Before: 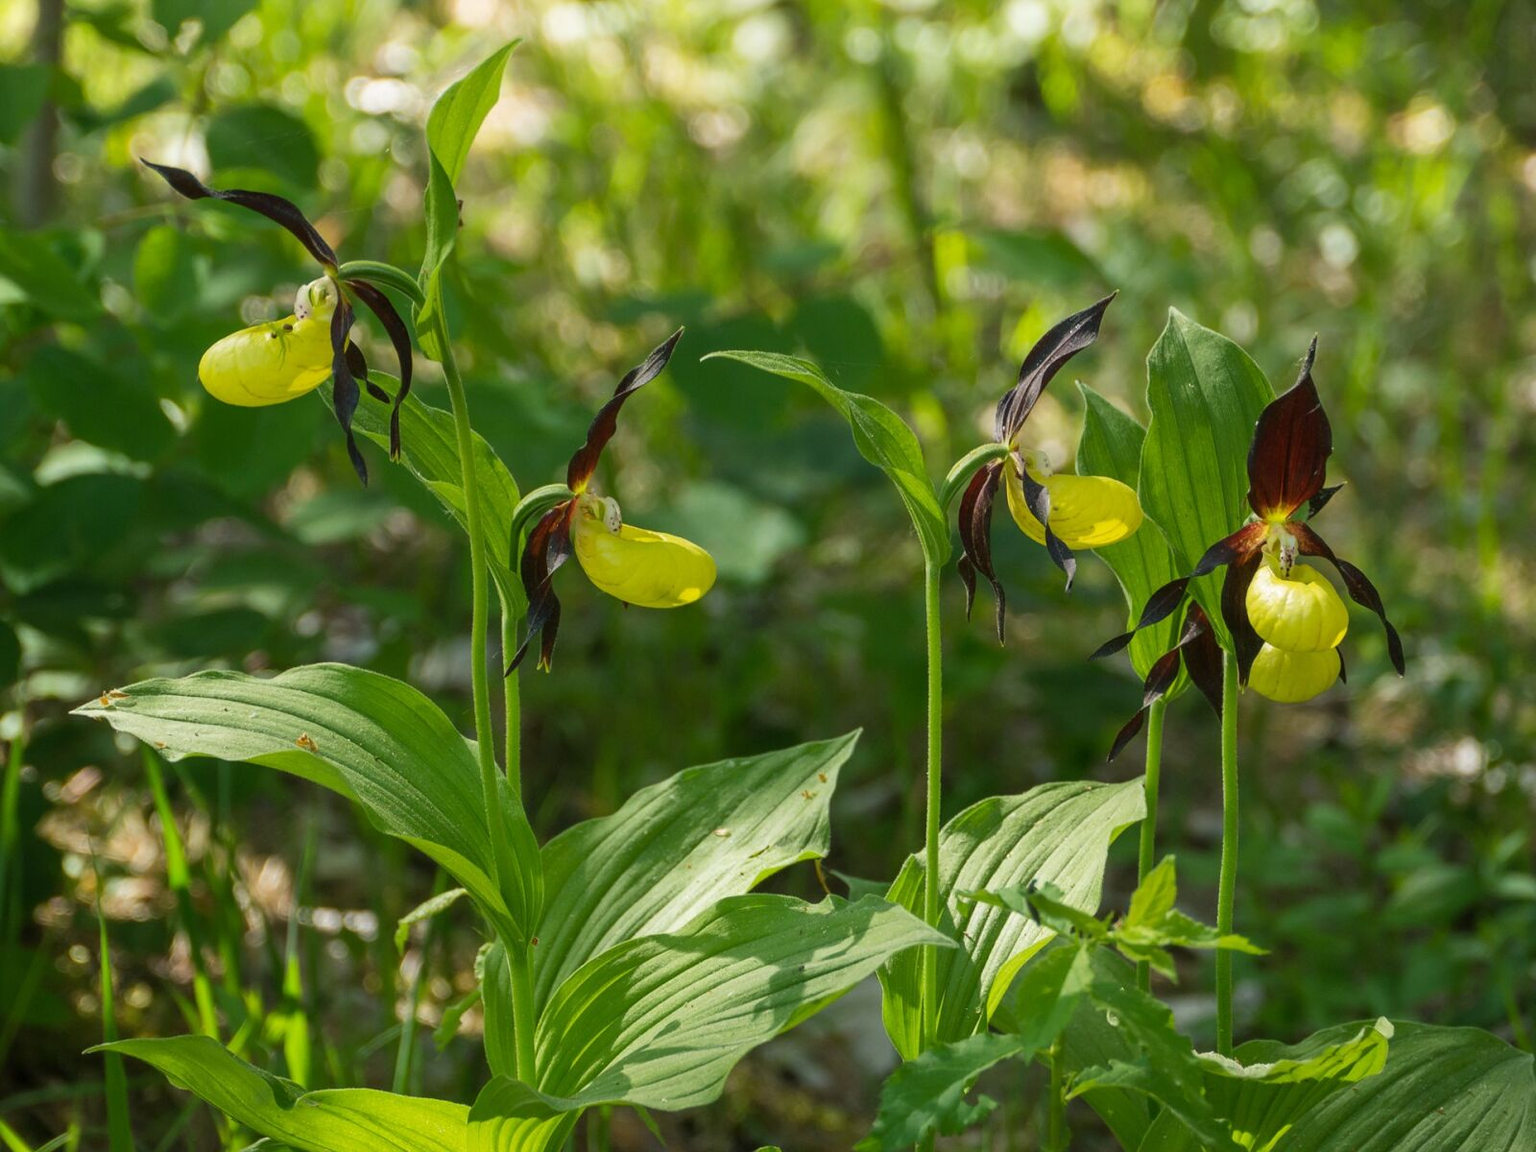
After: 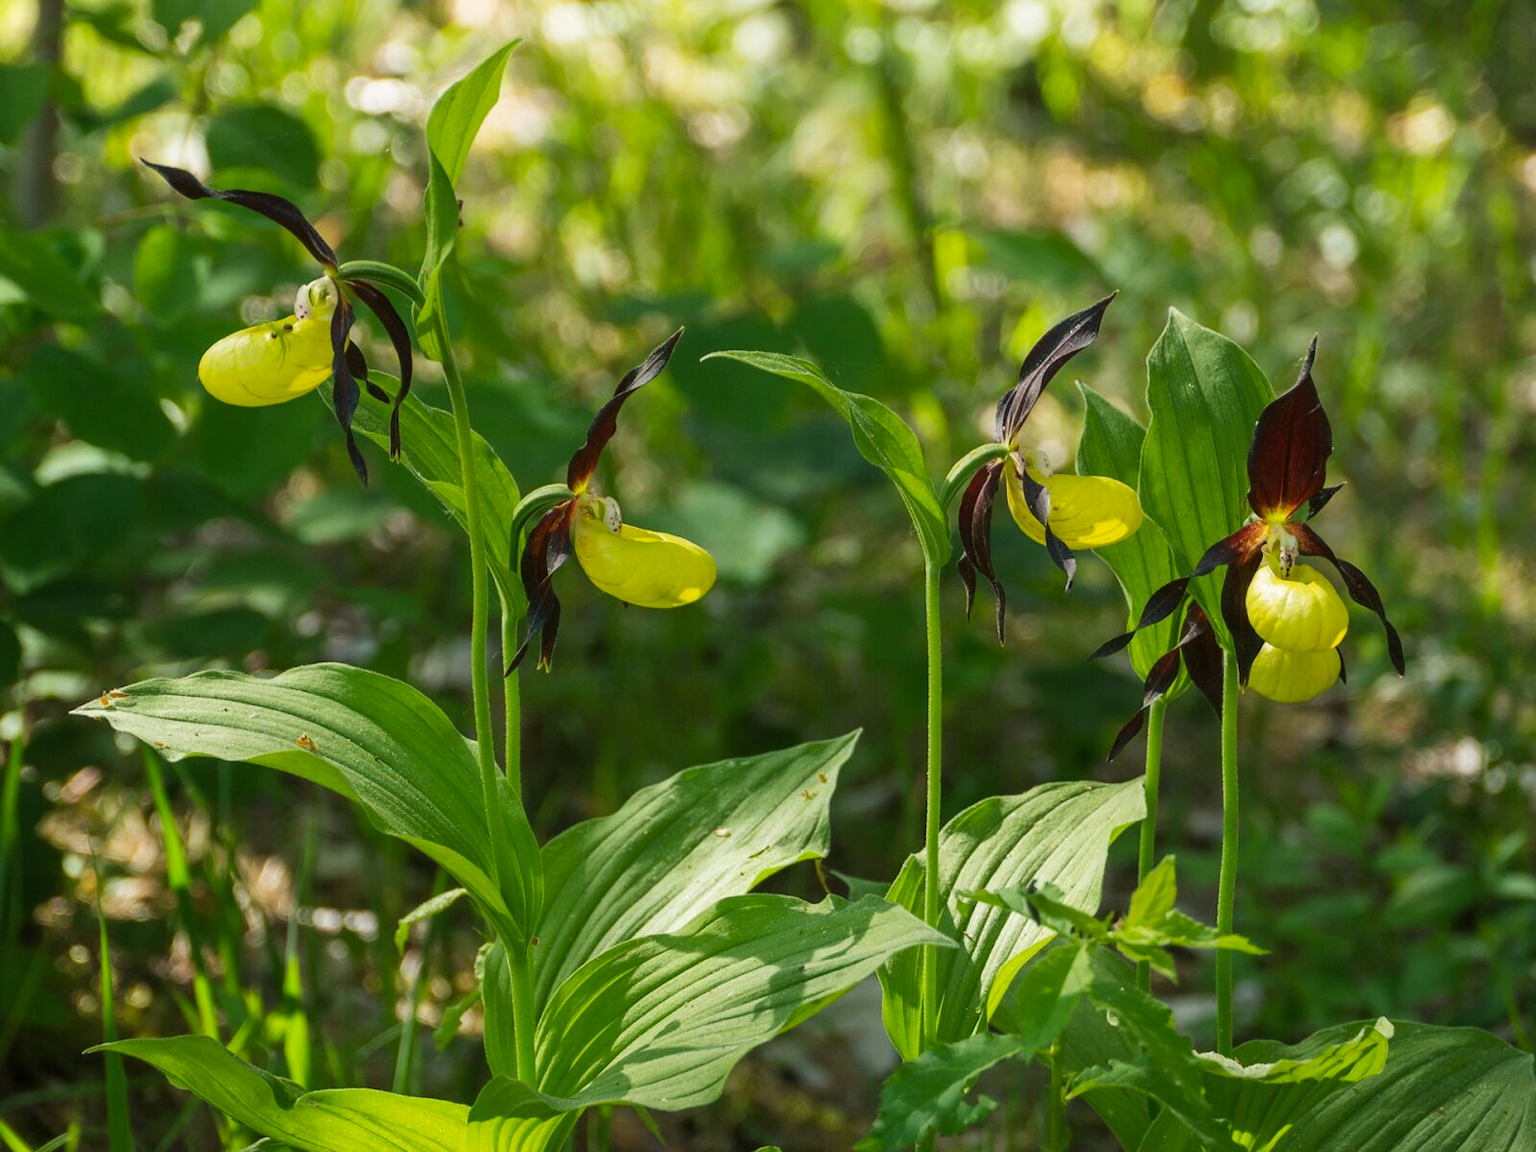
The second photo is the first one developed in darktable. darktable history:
tone curve: curves: ch0 [(0, 0) (0.08, 0.069) (0.4, 0.391) (0.6, 0.609) (0.92, 0.93) (1, 1)], preserve colors none
